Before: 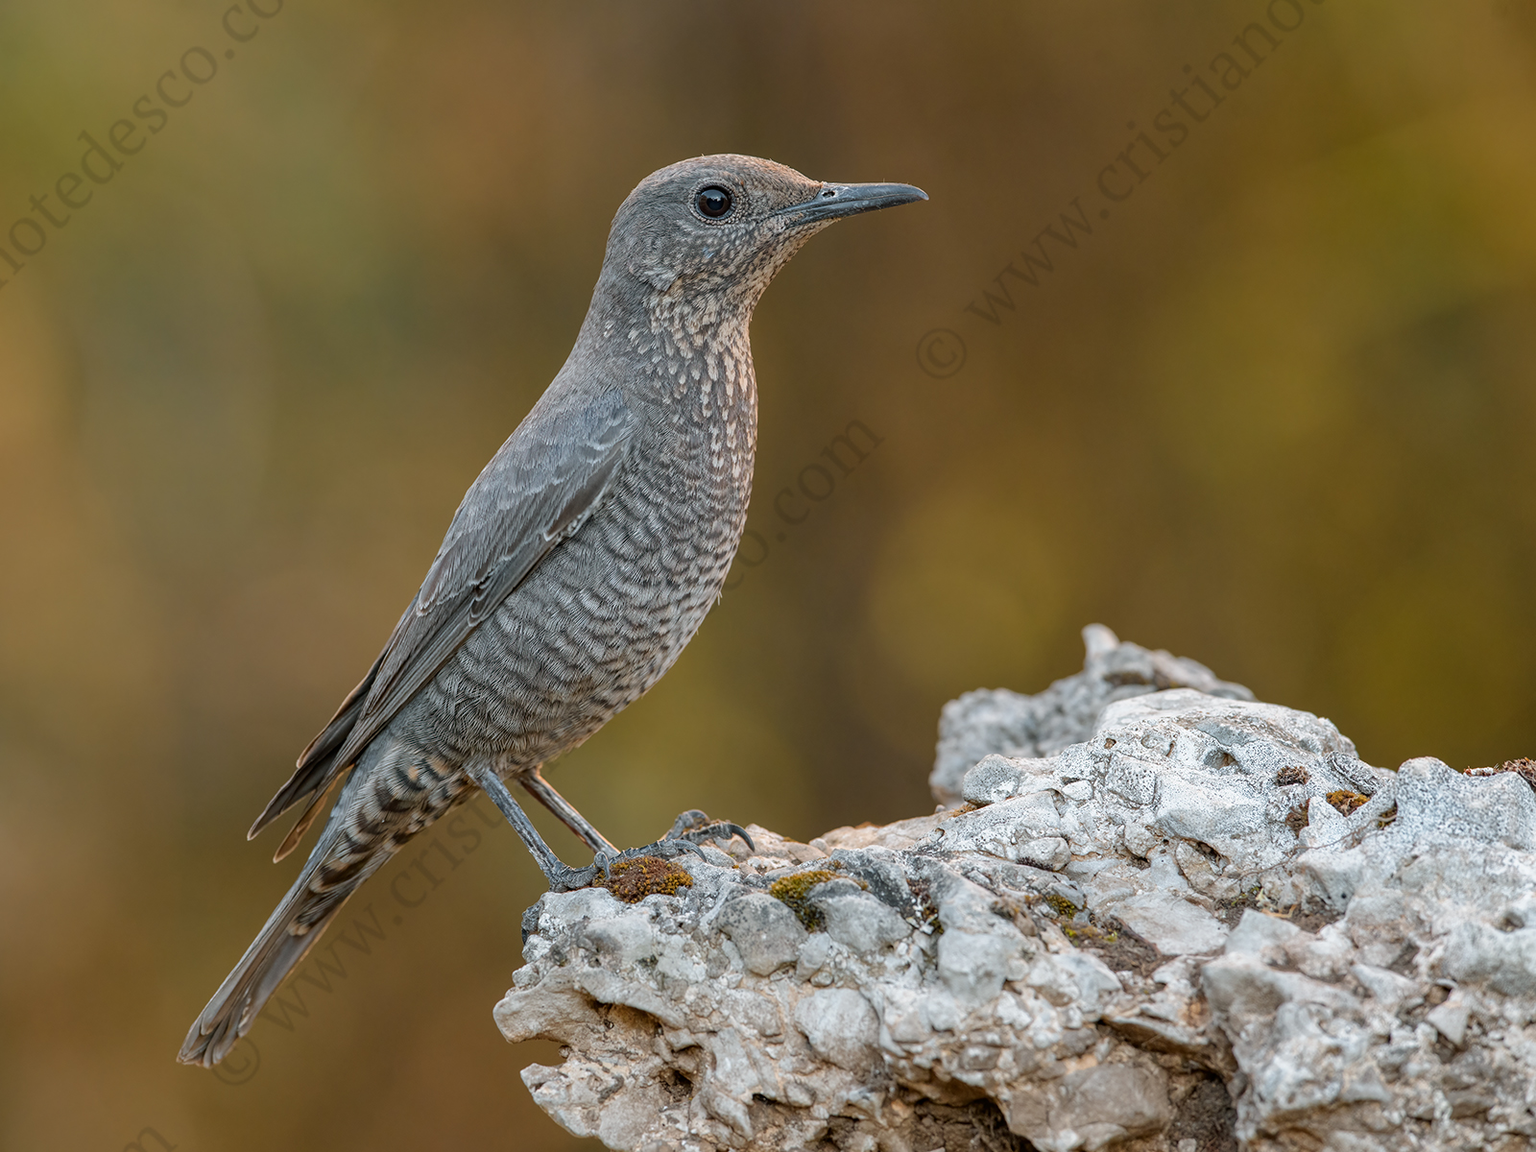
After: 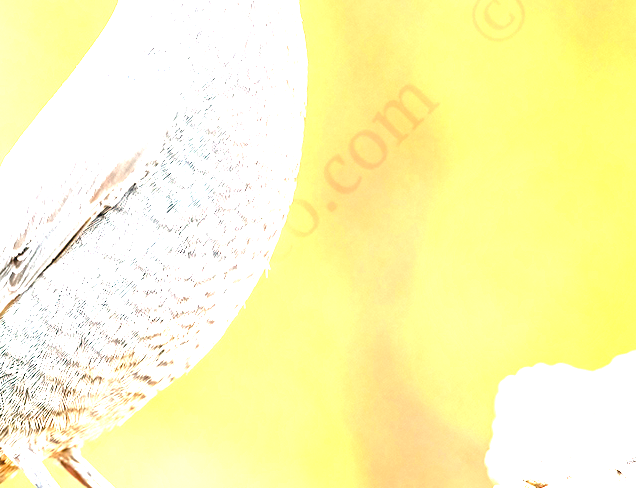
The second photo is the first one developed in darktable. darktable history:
tone equalizer: edges refinement/feathering 500, mask exposure compensation -1.57 EV, preserve details no
exposure: black level correction 0, exposure 3.915 EV, compensate exposure bias true, compensate highlight preservation false
crop: left 30.138%, top 29.491%, right 30.082%, bottom 29.801%
color correction: highlights a* 5.72, highlights b* 4.83
